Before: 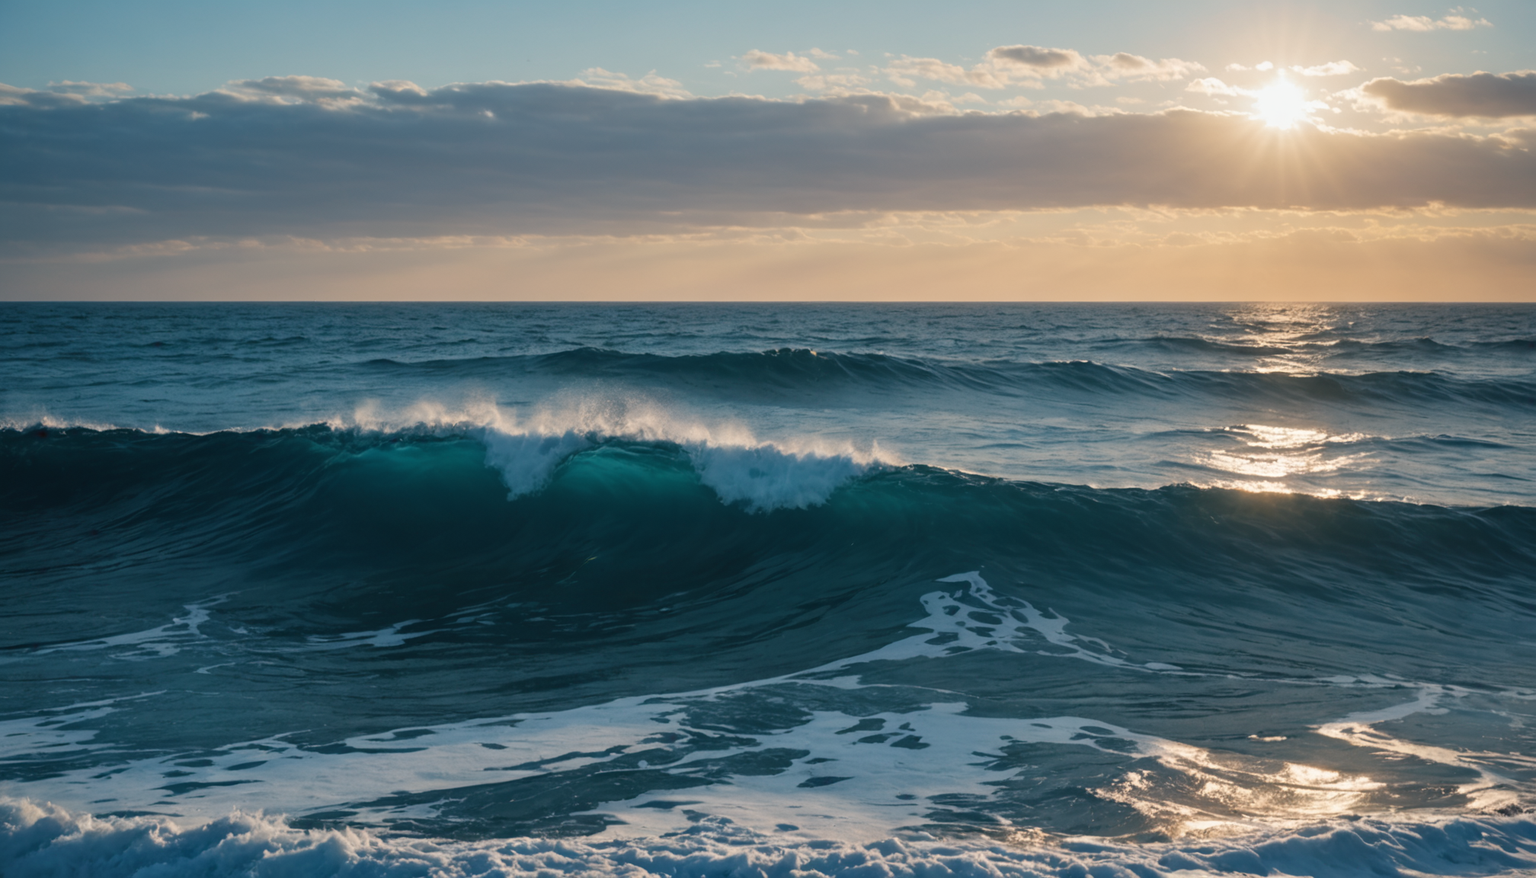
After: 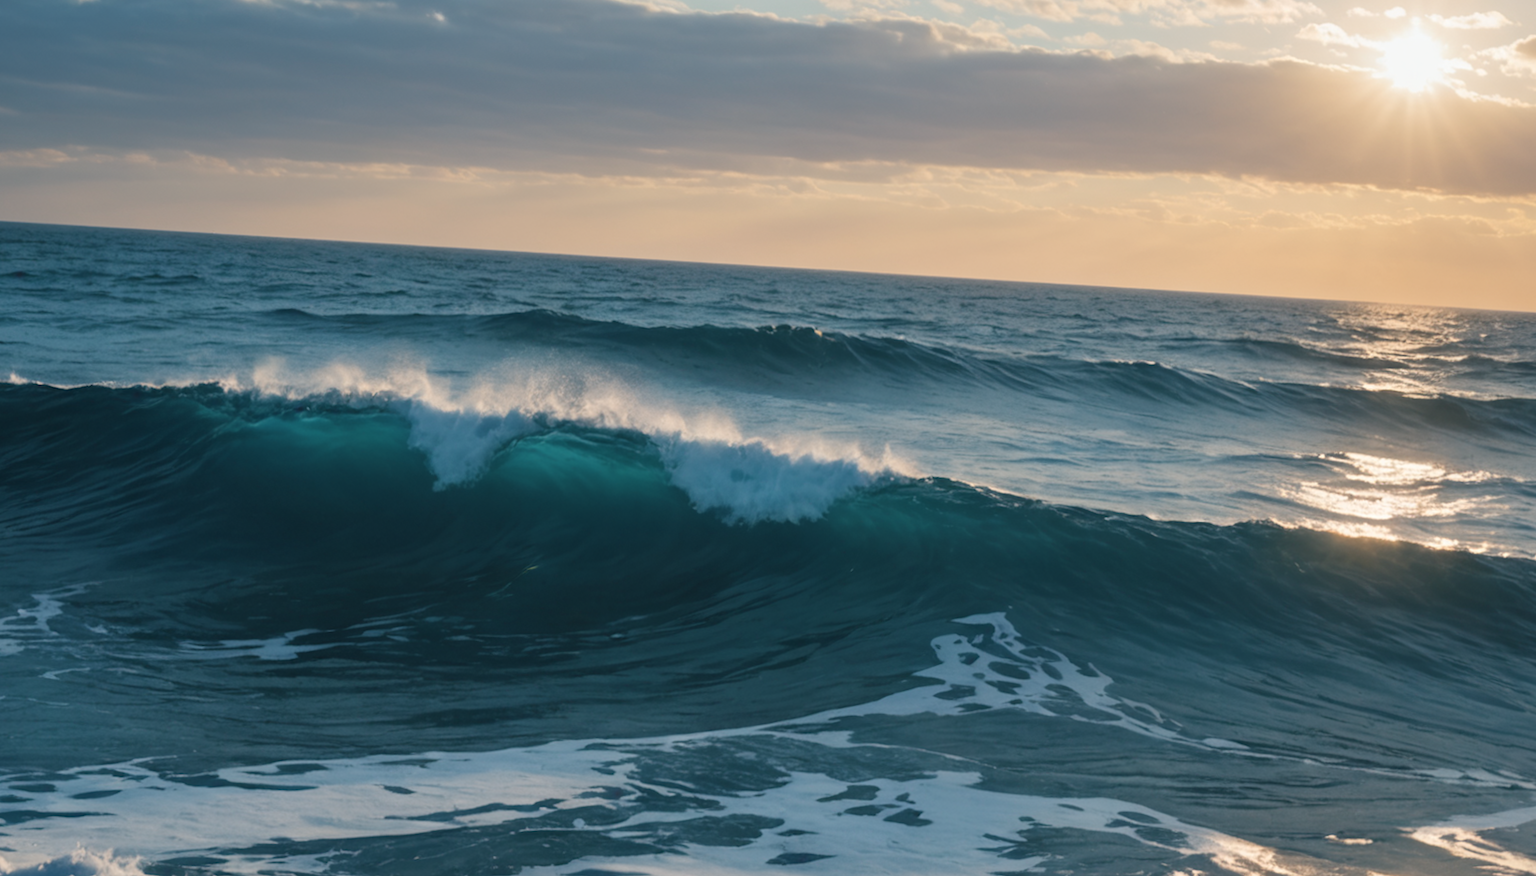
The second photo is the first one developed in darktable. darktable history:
crop and rotate: angle -3.27°, left 5.211%, top 5.211%, right 4.607%, bottom 4.607%
contrast brightness saturation: contrast 0.05, brightness 0.06, saturation 0.01
rotate and perspective: rotation 0.192°, lens shift (horizontal) -0.015, crop left 0.005, crop right 0.996, crop top 0.006, crop bottom 0.99
